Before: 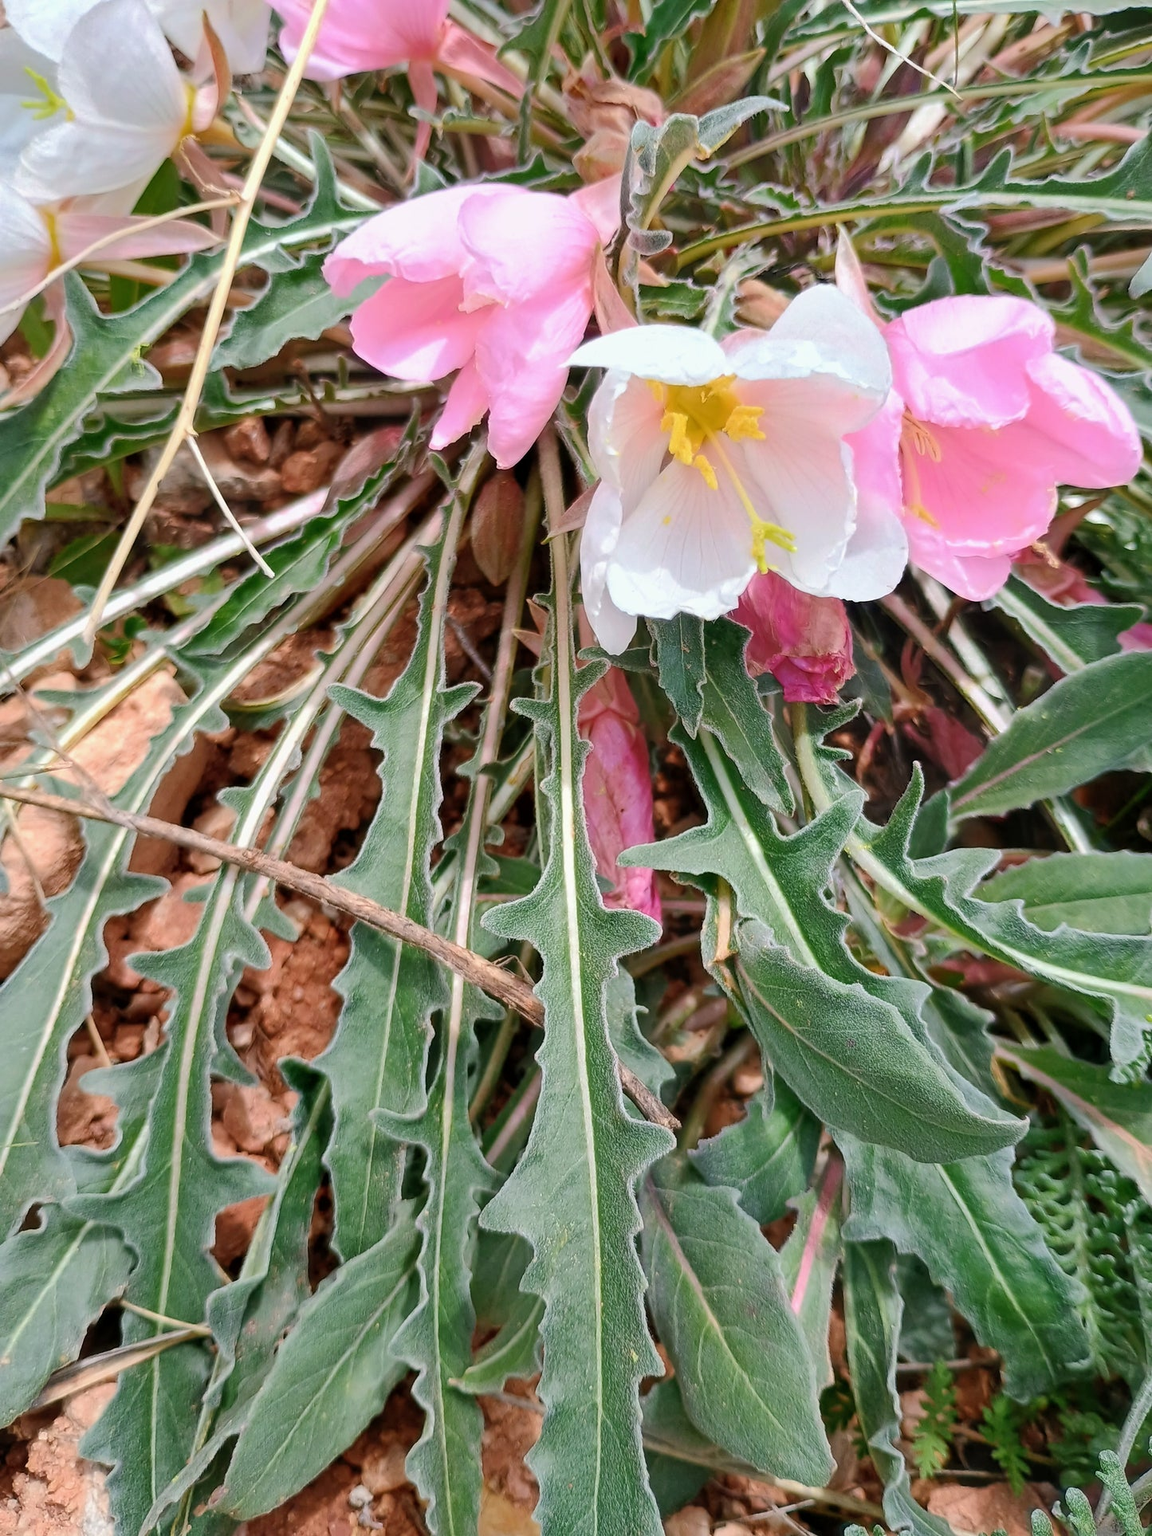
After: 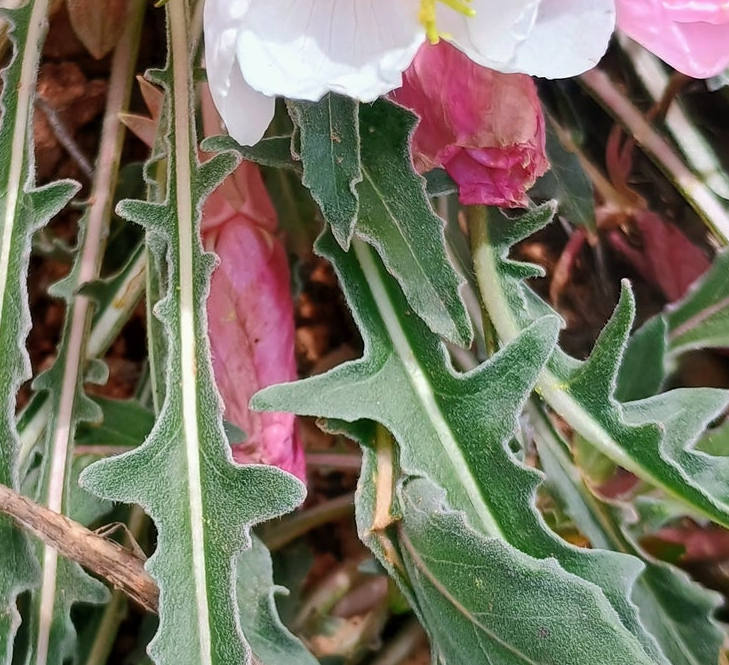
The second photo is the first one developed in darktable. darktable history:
crop: left 36.309%, top 35.096%, right 13.18%, bottom 30.358%
